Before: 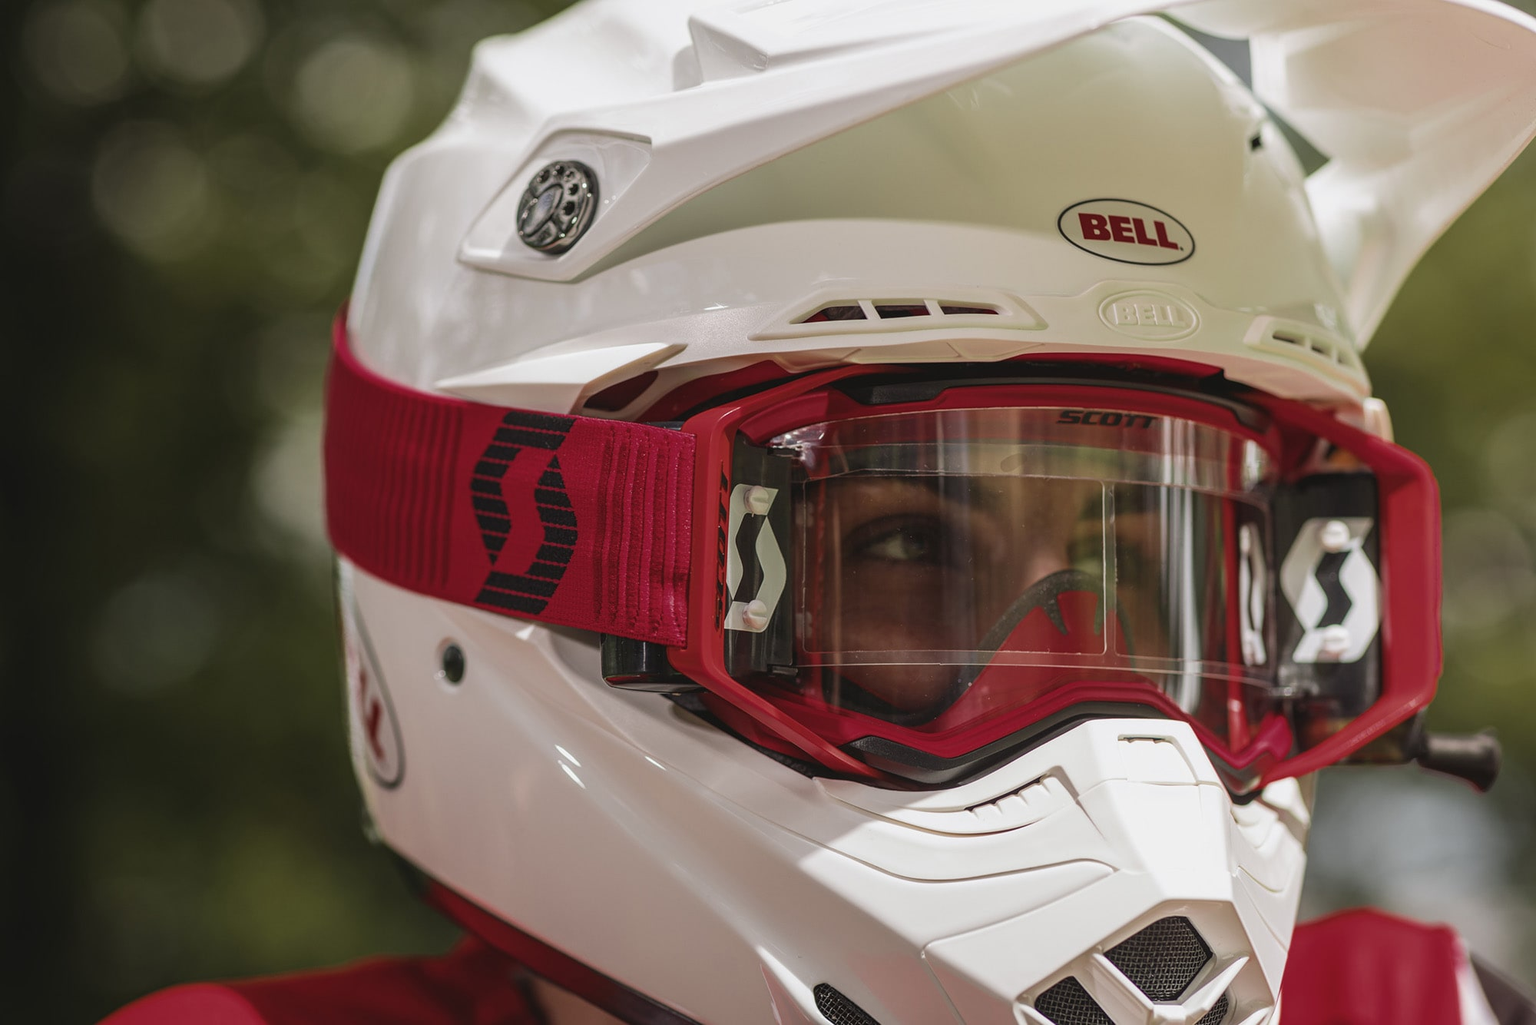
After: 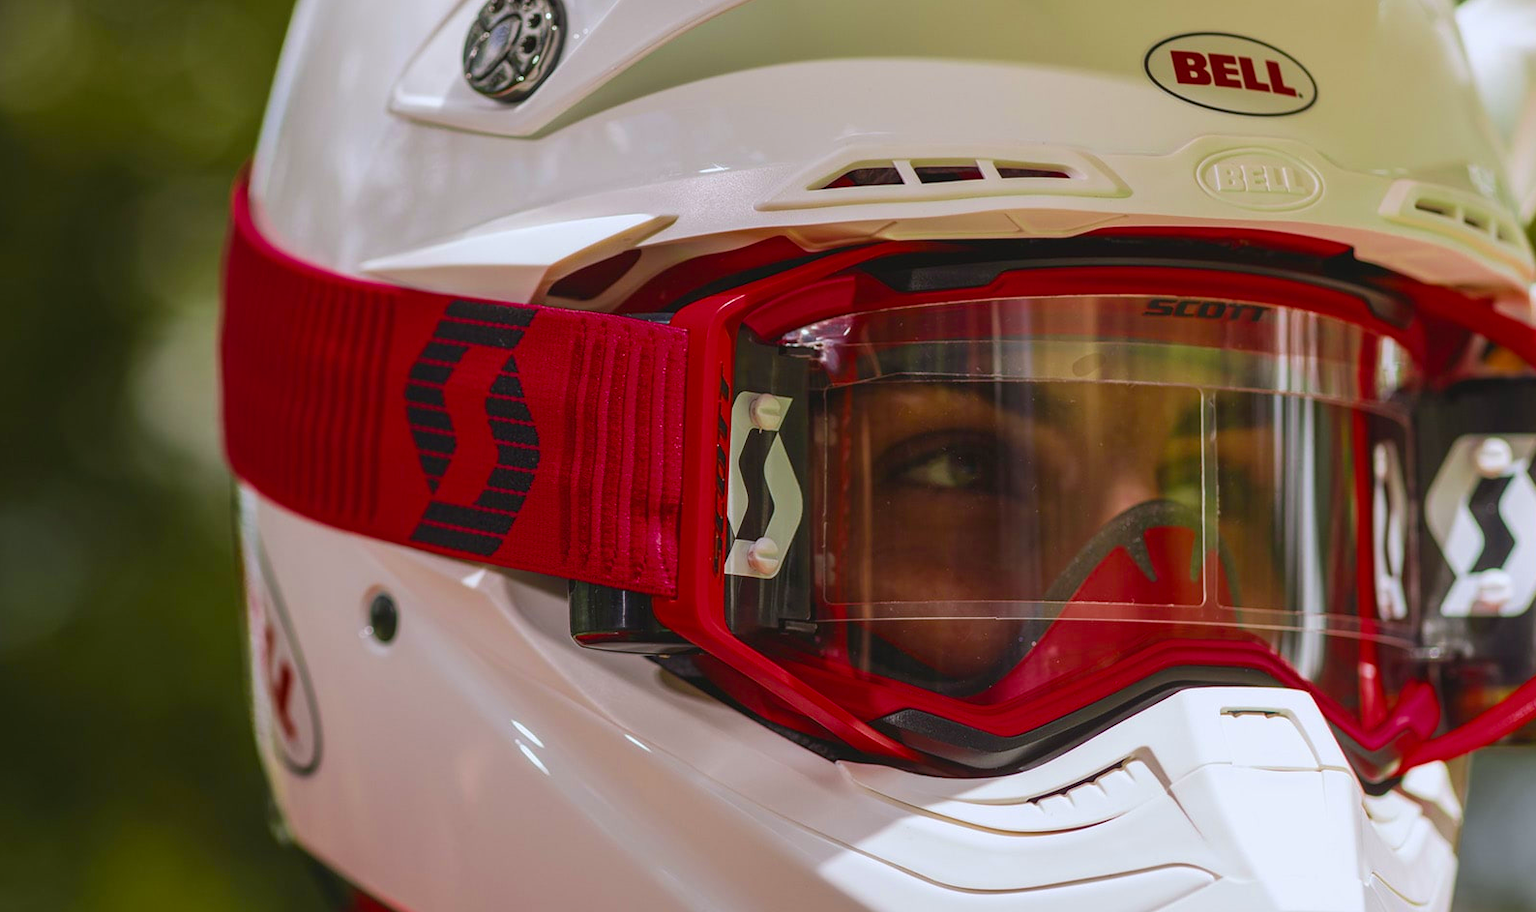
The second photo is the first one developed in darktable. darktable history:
crop: left 9.712%, top 16.928%, right 10.845%, bottom 12.332%
white balance: red 0.983, blue 1.036
velvia: strength 51%, mid-tones bias 0.51
